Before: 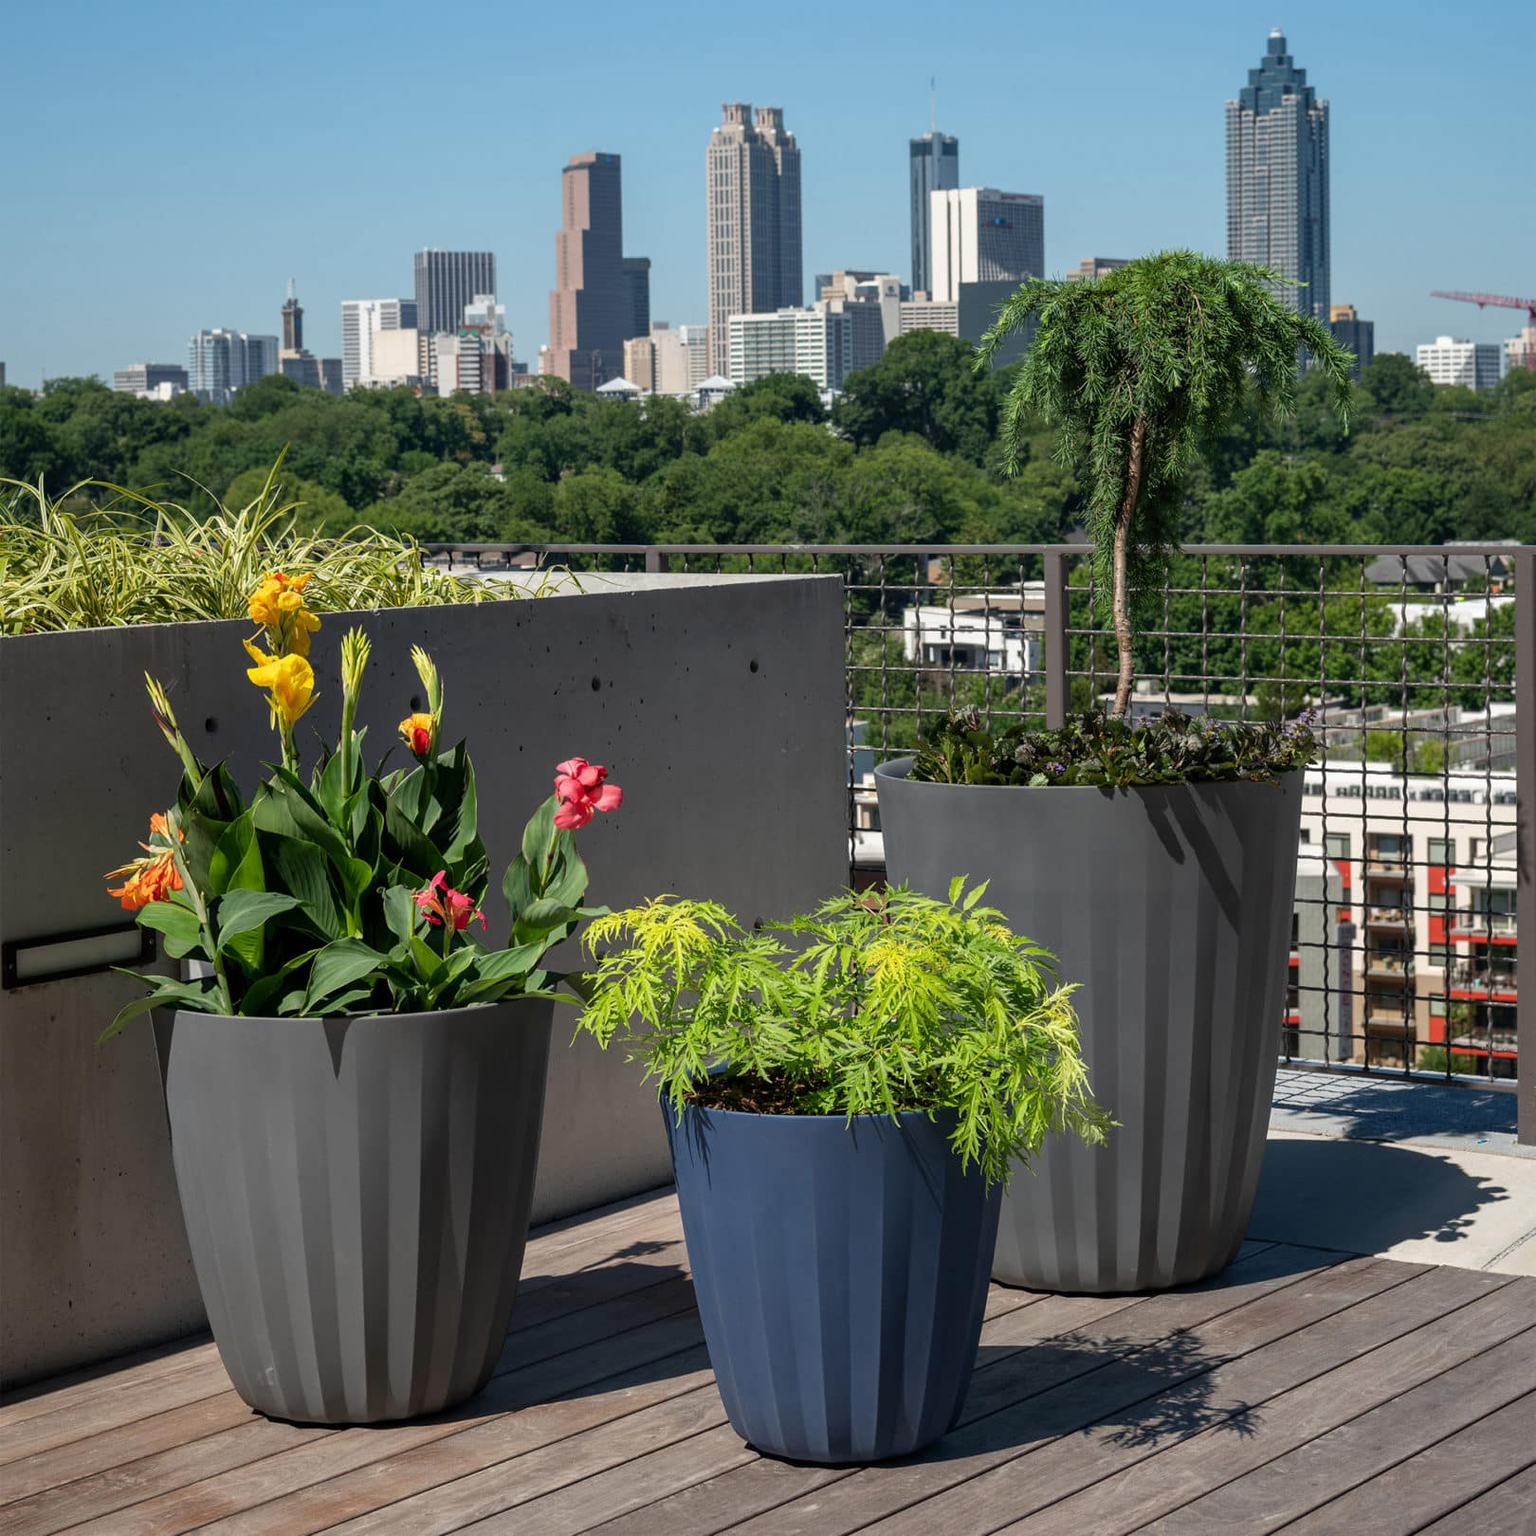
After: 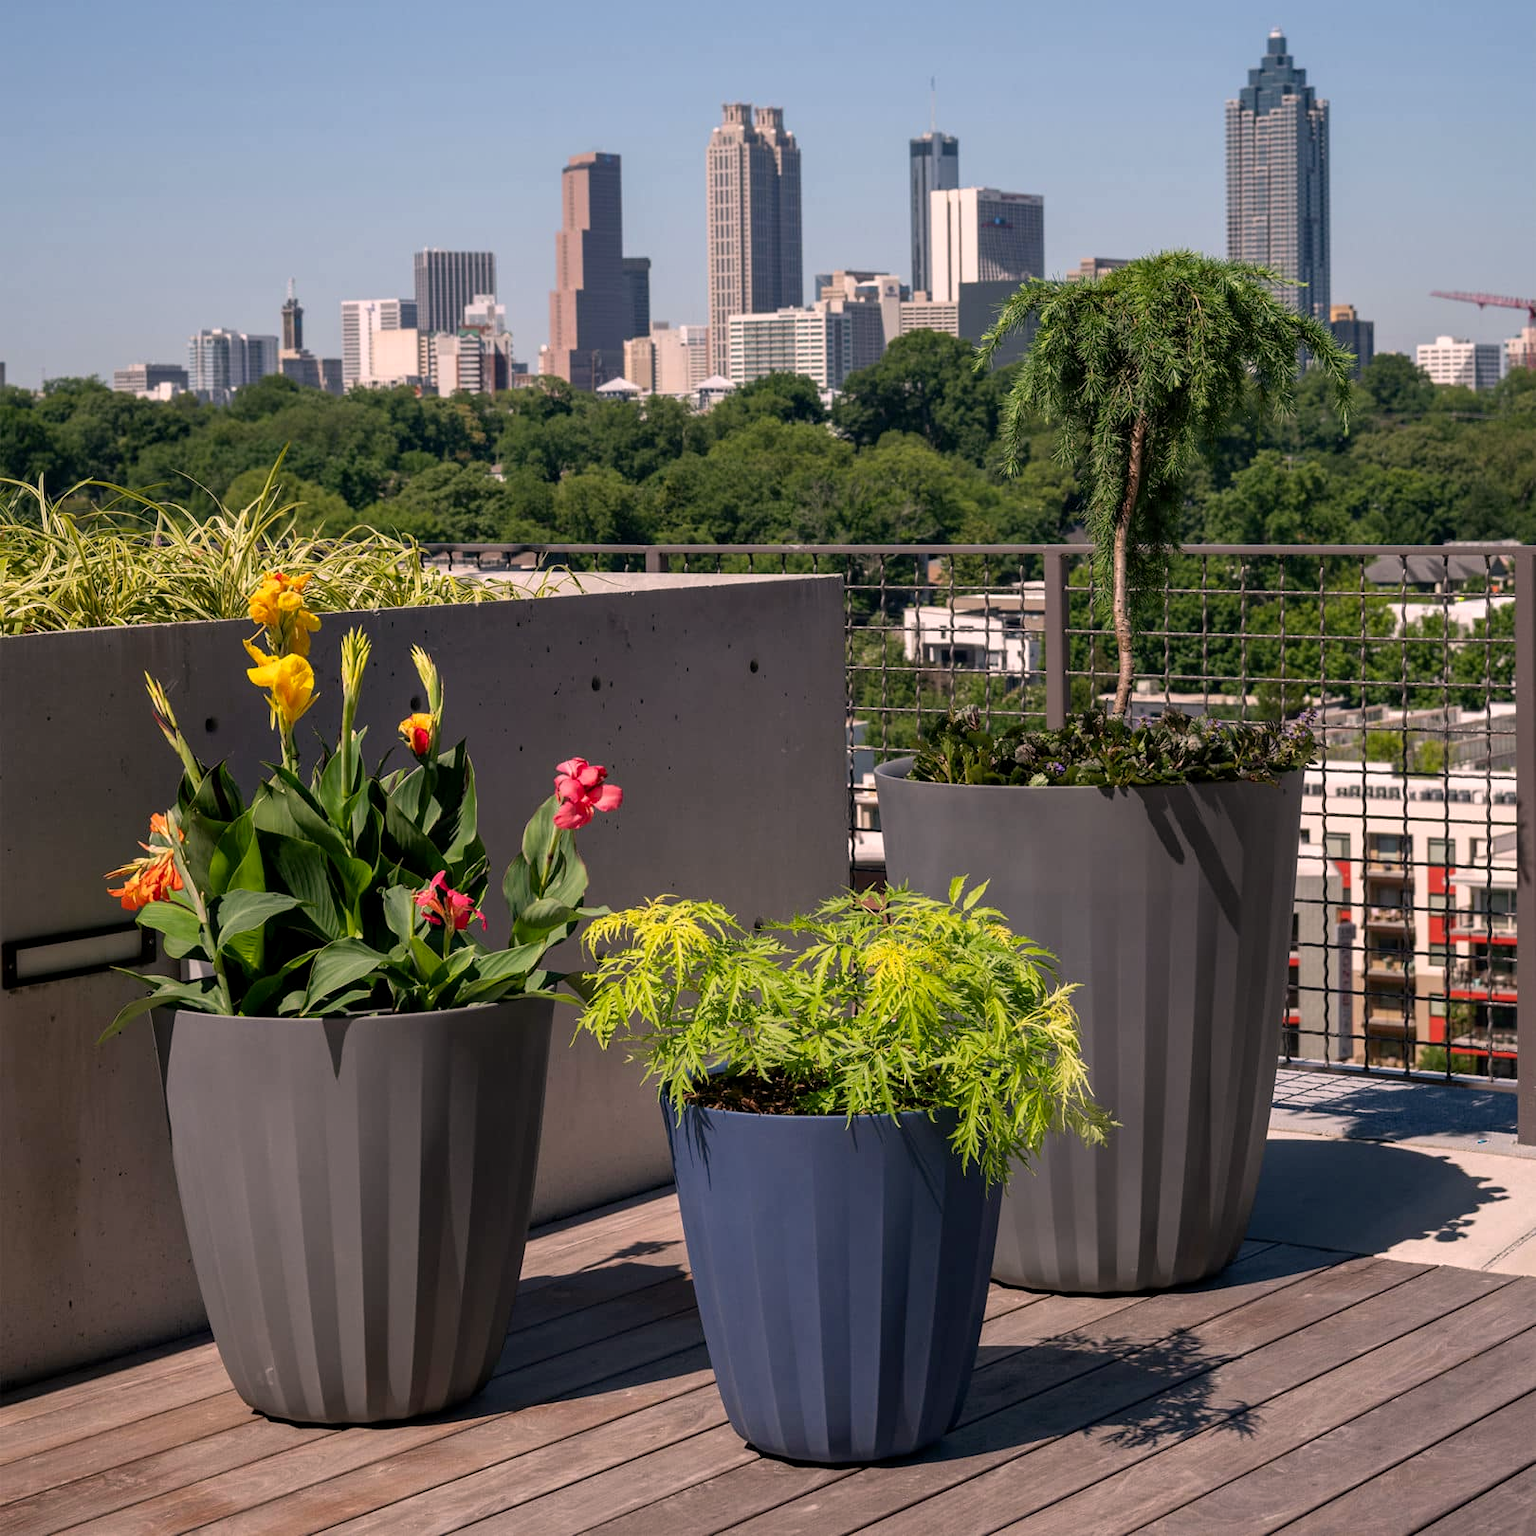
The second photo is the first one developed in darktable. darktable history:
exposure: black level correction 0.001, compensate highlight preservation false
color correction: highlights a* 12.23, highlights b* 5.41
